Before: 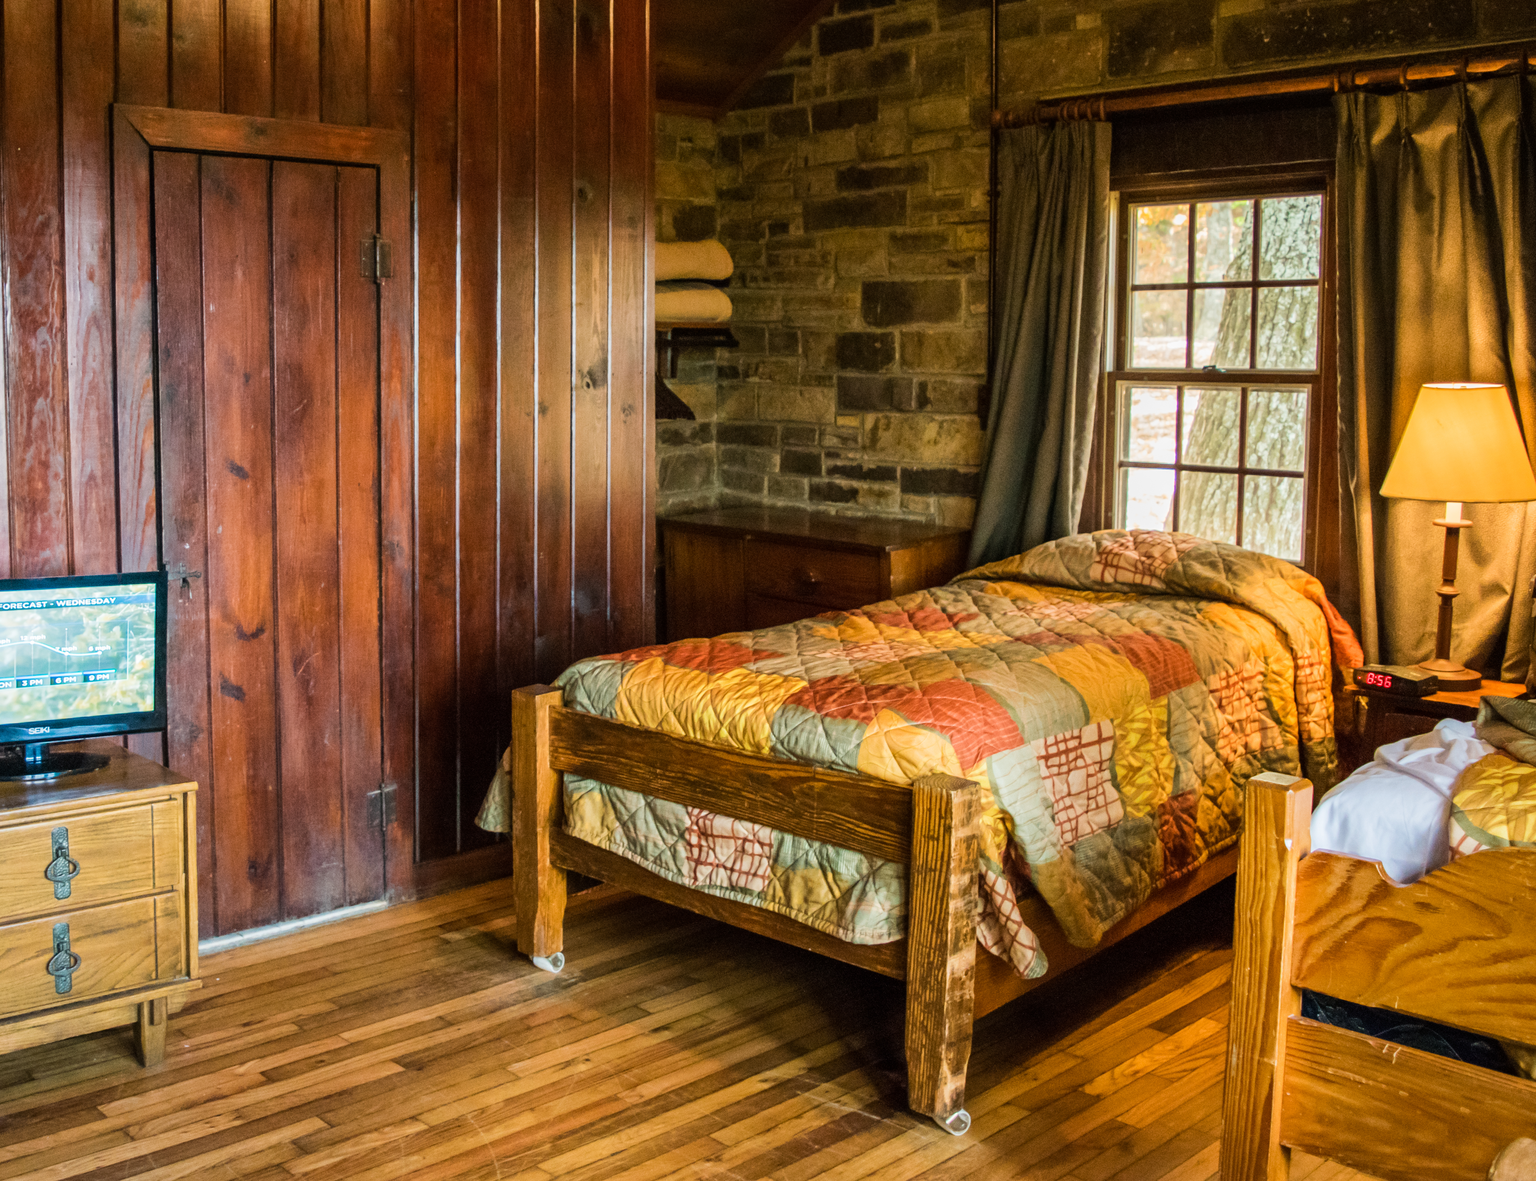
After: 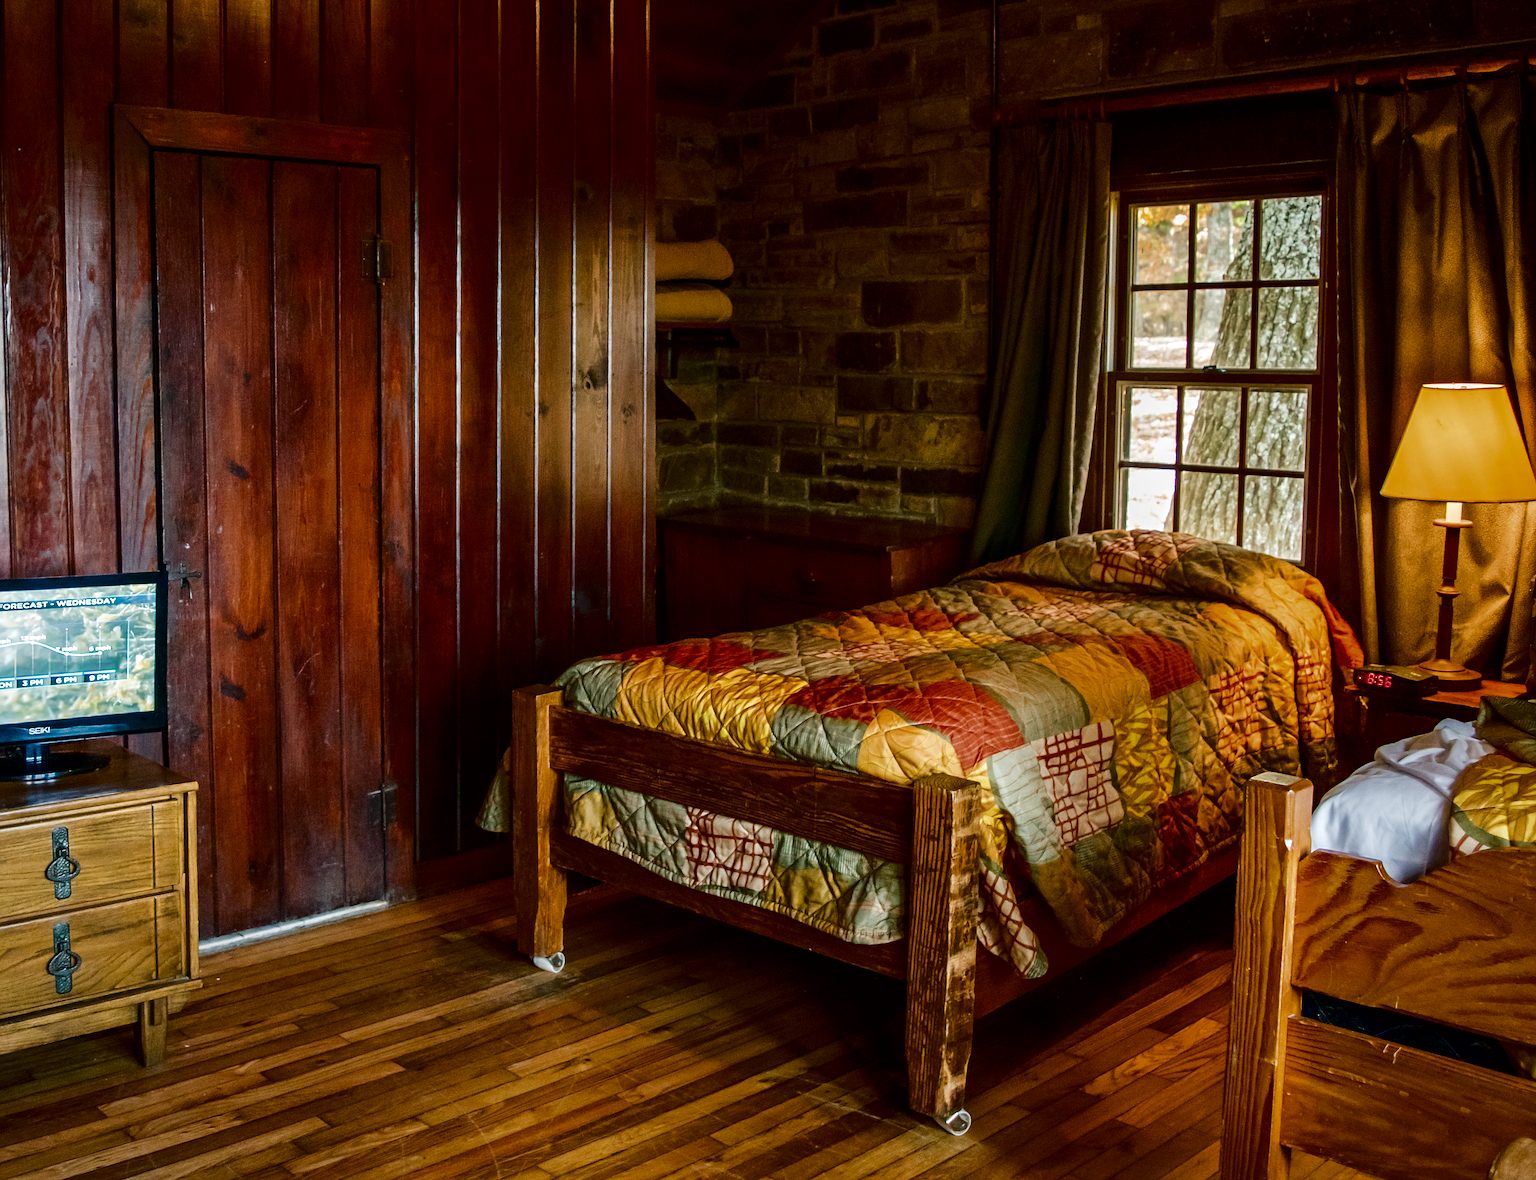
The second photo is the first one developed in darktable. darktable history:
sharpen: on, module defaults
color balance rgb: perceptual saturation grading › global saturation 0.57%, contrast 4.365%
contrast brightness saturation: brightness -0.517
